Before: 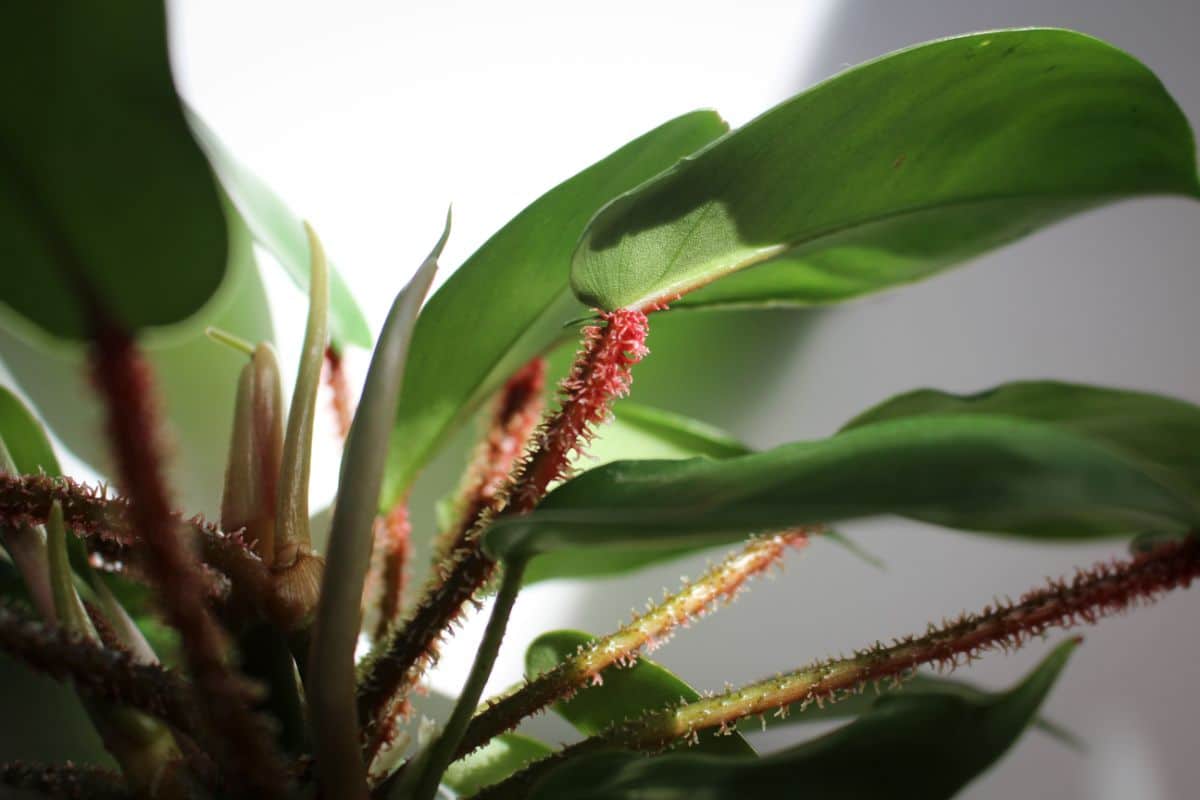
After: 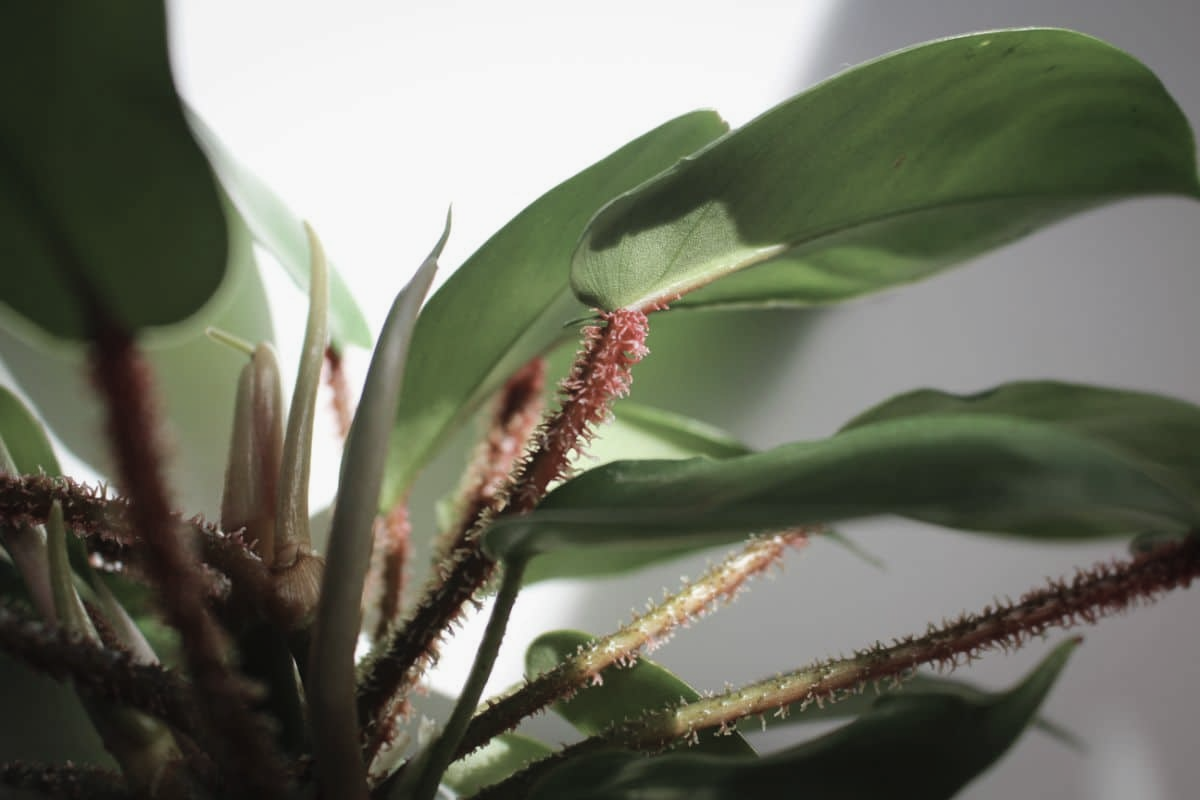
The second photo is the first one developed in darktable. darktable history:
exposure: compensate highlight preservation false
contrast brightness saturation: contrast -0.047, saturation -0.414
